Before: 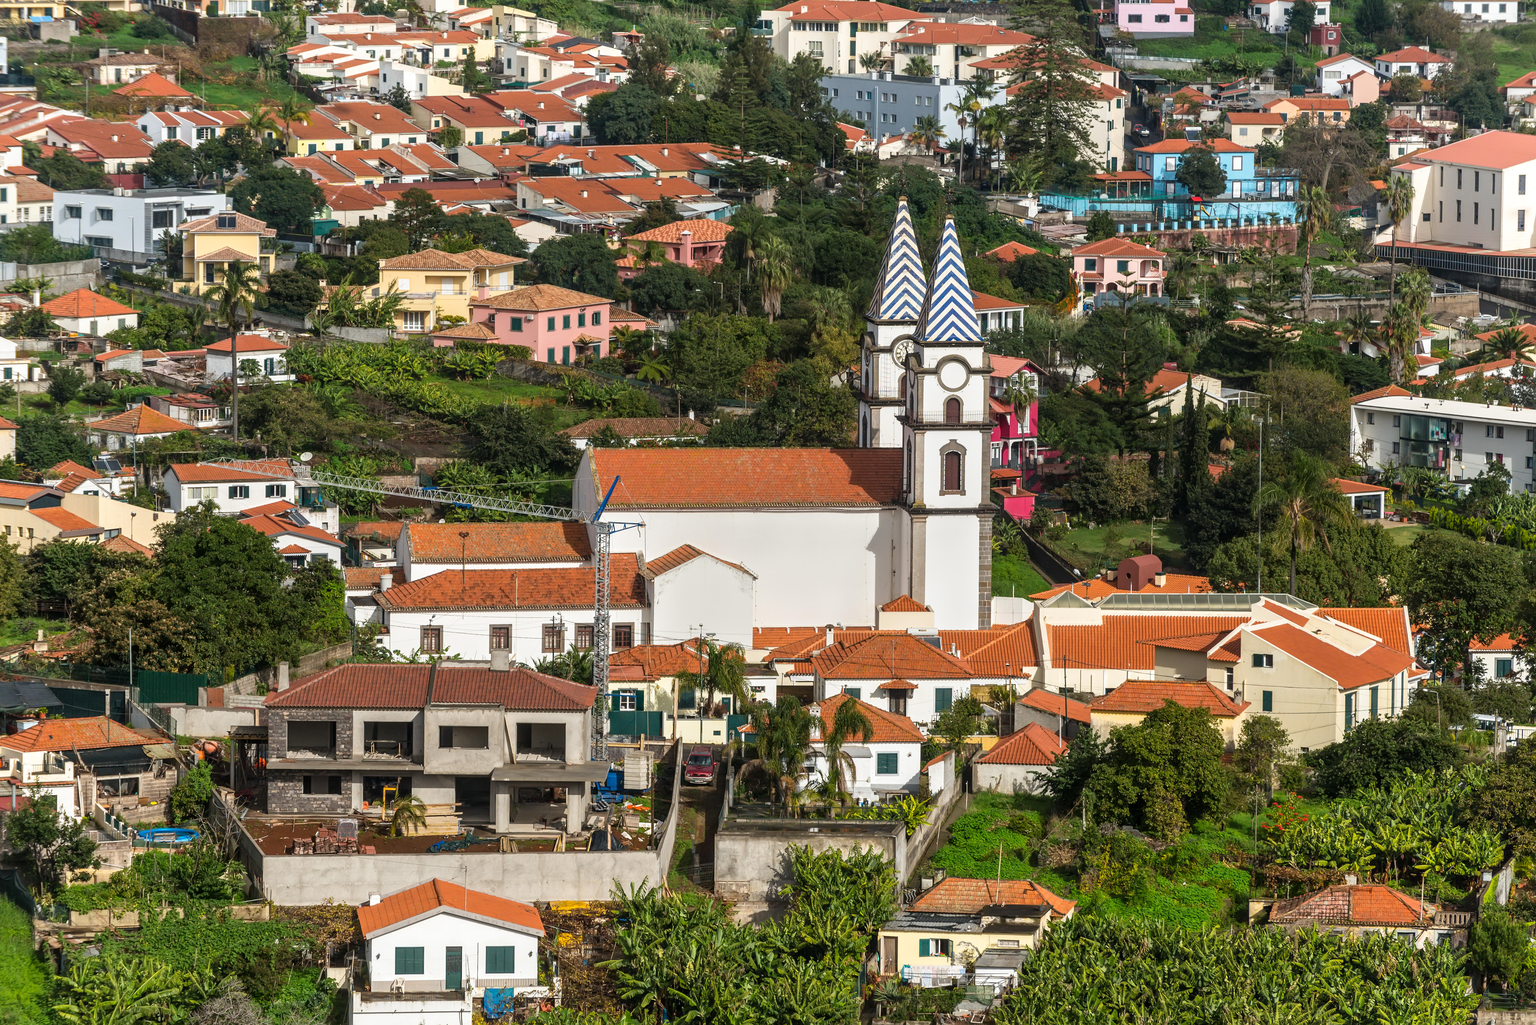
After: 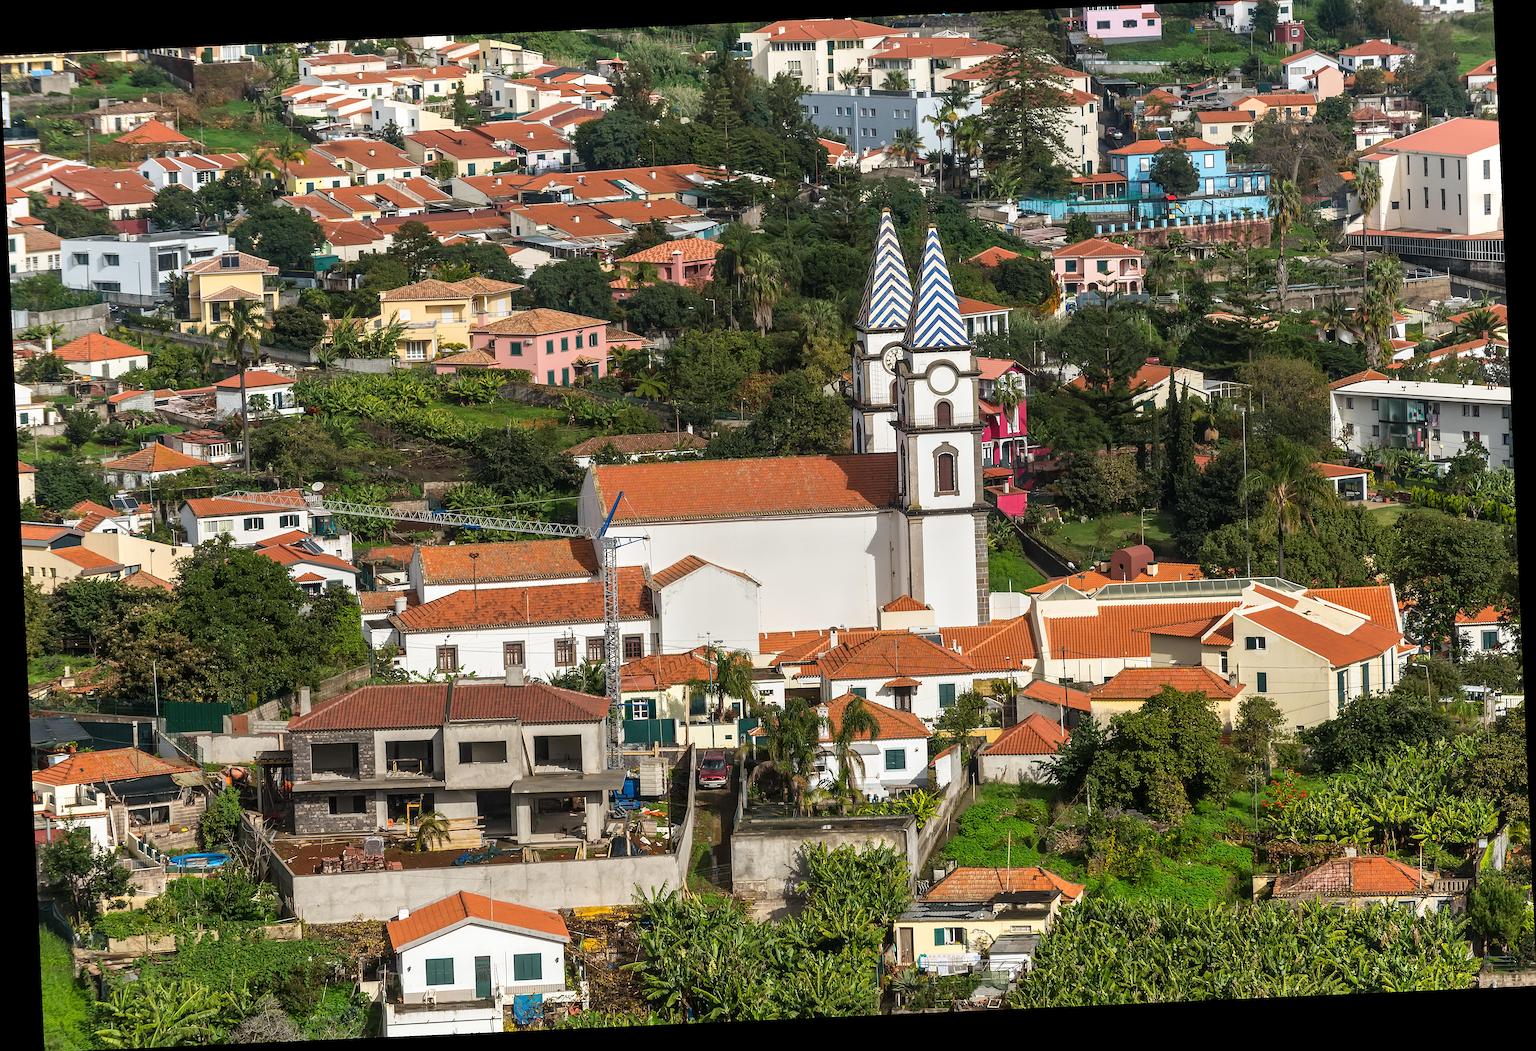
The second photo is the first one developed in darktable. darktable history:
rotate and perspective: rotation -2.56°, automatic cropping off
sharpen: on, module defaults
crop: top 1.049%, right 0.001%
